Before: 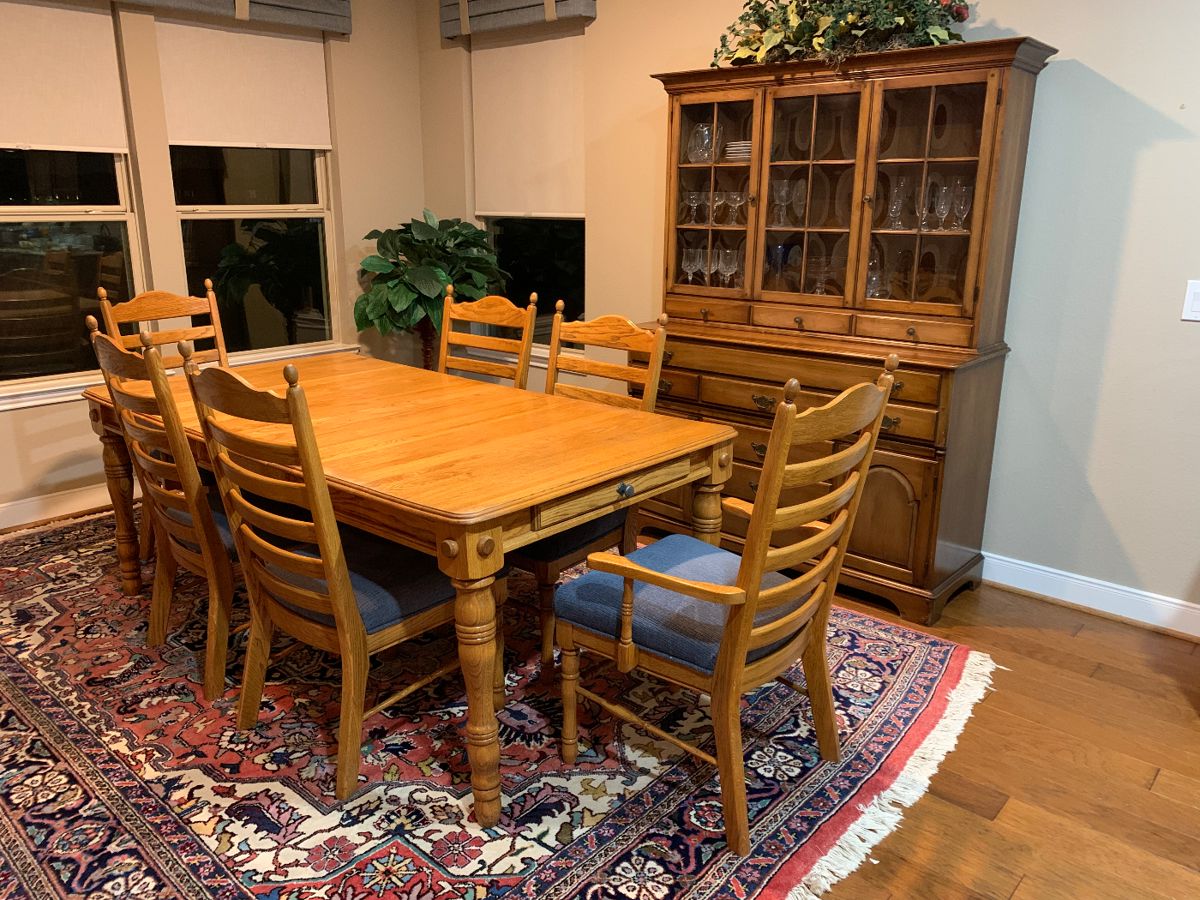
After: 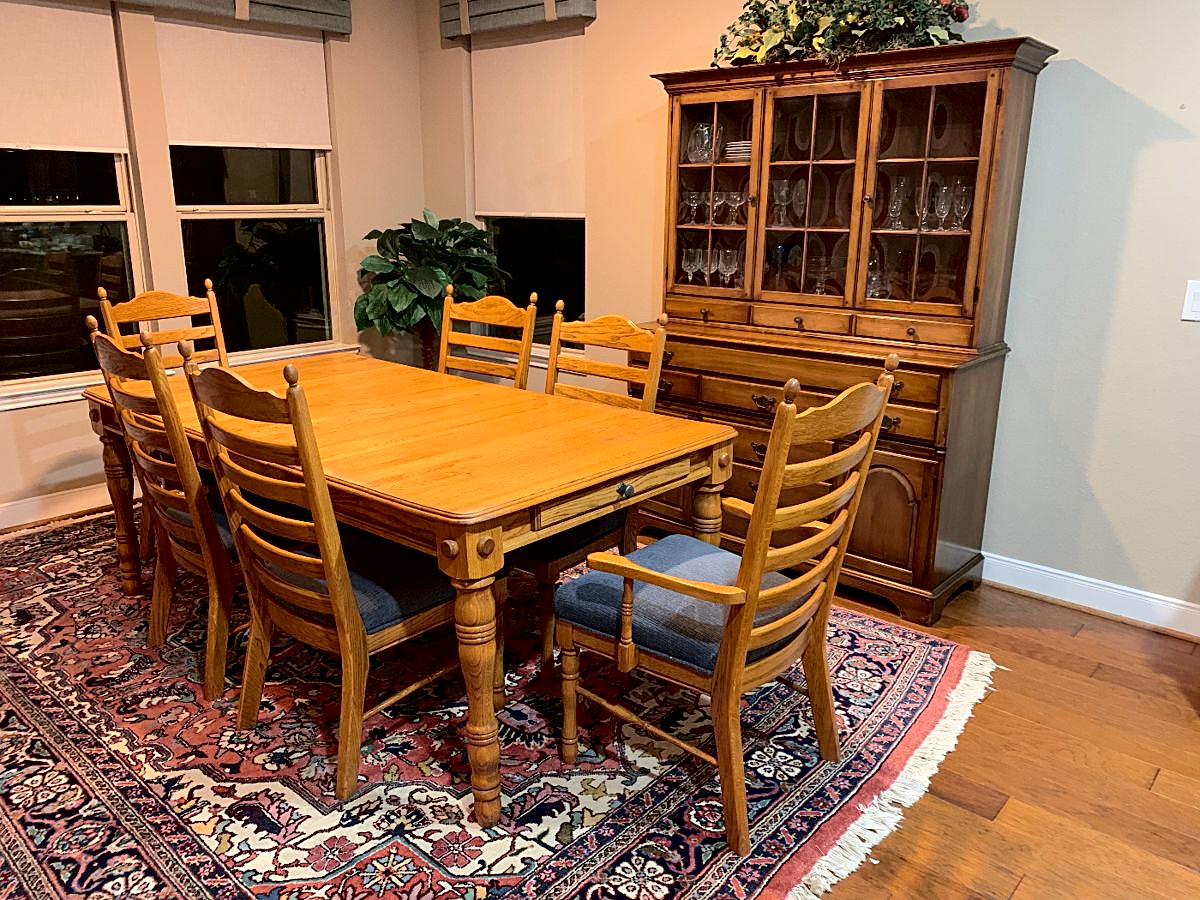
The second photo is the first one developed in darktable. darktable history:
tone curve: curves: ch0 [(0.003, 0) (0.066, 0.017) (0.163, 0.09) (0.264, 0.238) (0.395, 0.421) (0.517, 0.575) (0.633, 0.687) (0.791, 0.814) (1, 1)]; ch1 [(0, 0) (0.149, 0.17) (0.327, 0.339) (0.39, 0.403) (0.456, 0.463) (0.501, 0.502) (0.512, 0.507) (0.53, 0.533) (0.575, 0.592) (0.671, 0.655) (0.729, 0.679) (1, 1)]; ch2 [(0, 0) (0.337, 0.382) (0.464, 0.47) (0.501, 0.502) (0.527, 0.532) (0.563, 0.555) (0.615, 0.61) (0.663, 0.68) (1, 1)], color space Lab, independent channels, preserve colors none
sharpen: on, module defaults
